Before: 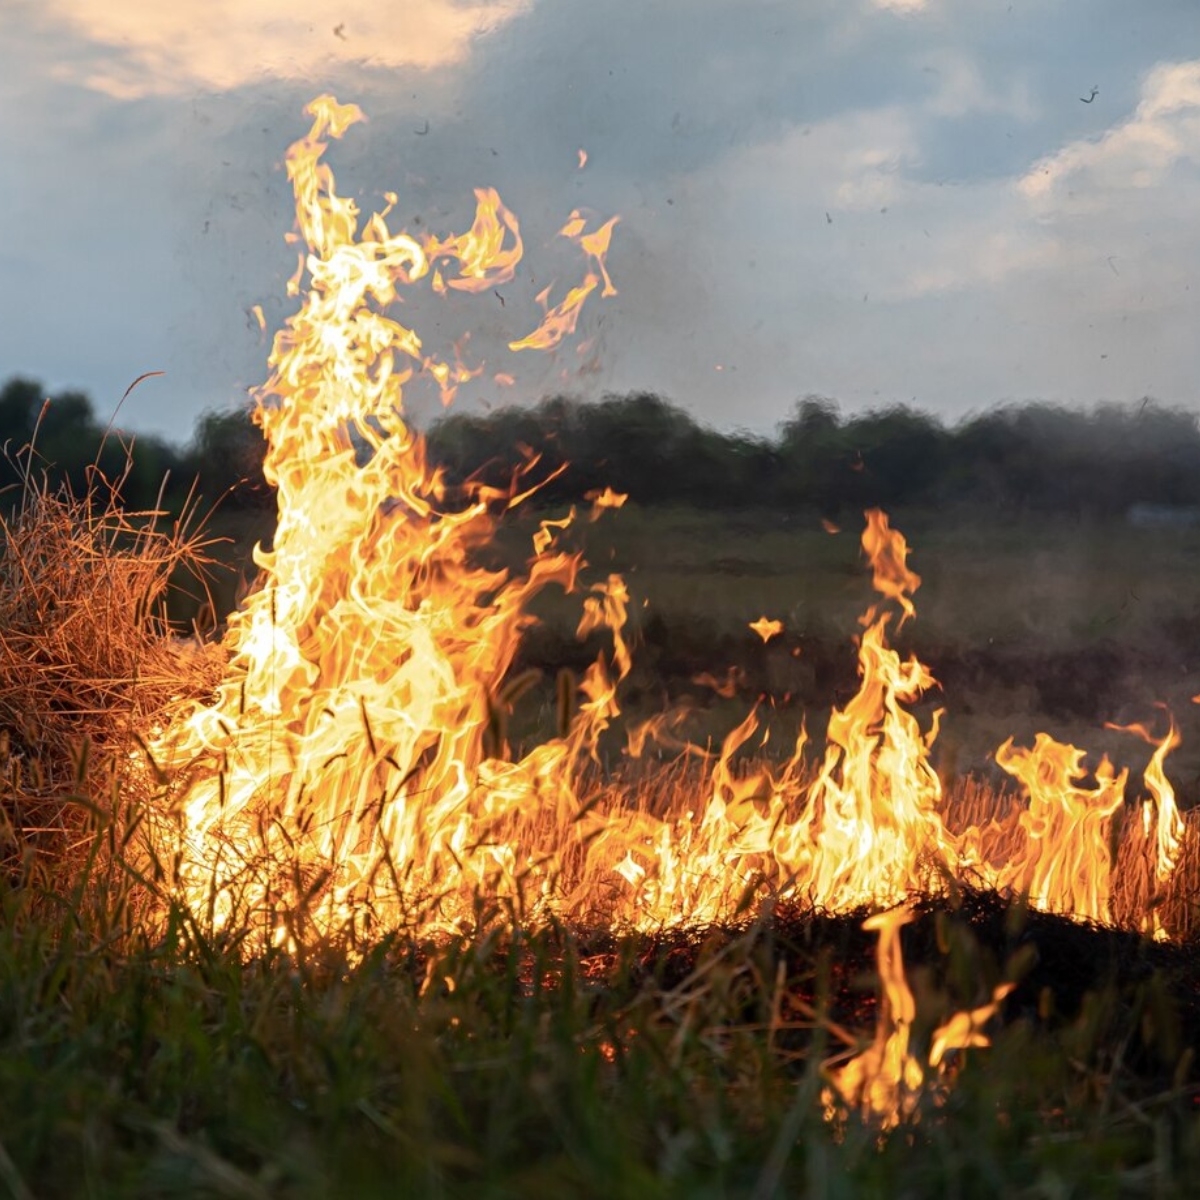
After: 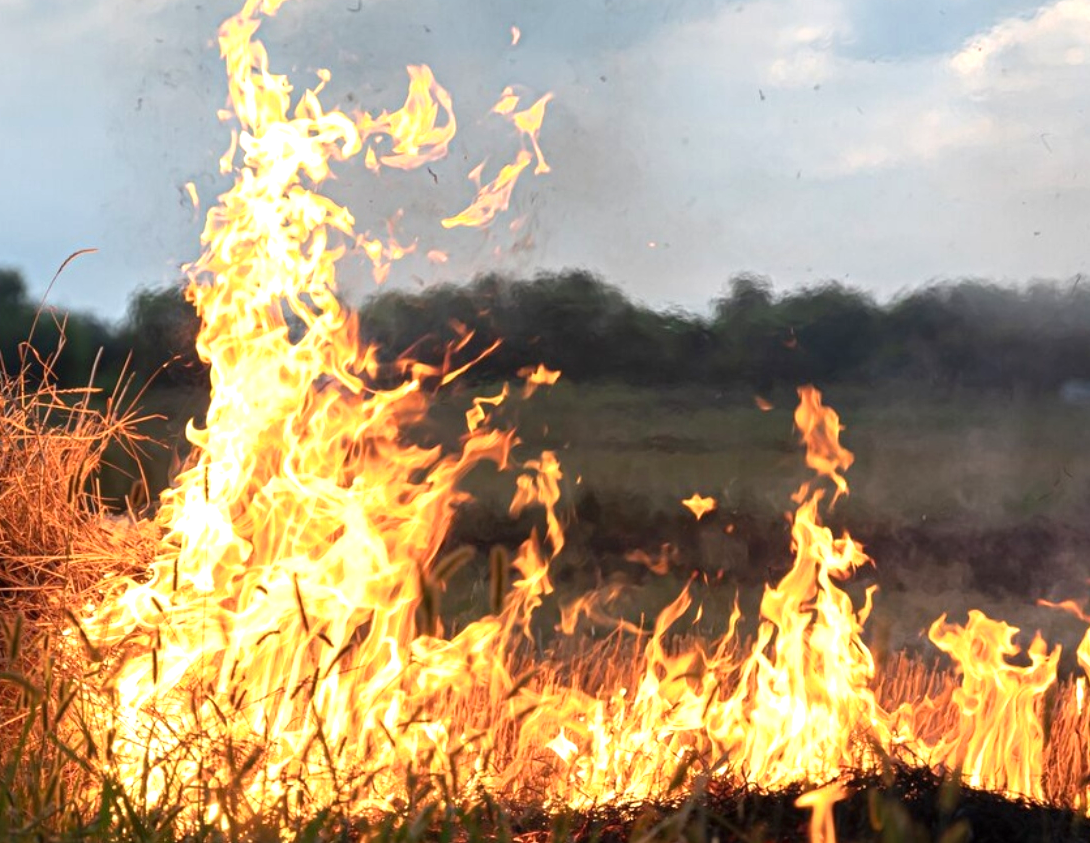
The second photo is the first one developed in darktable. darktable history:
exposure: black level correction 0, exposure 0.7 EV, compensate exposure bias true, compensate highlight preservation false
crop: left 5.596%, top 10.314%, right 3.534%, bottom 19.395%
